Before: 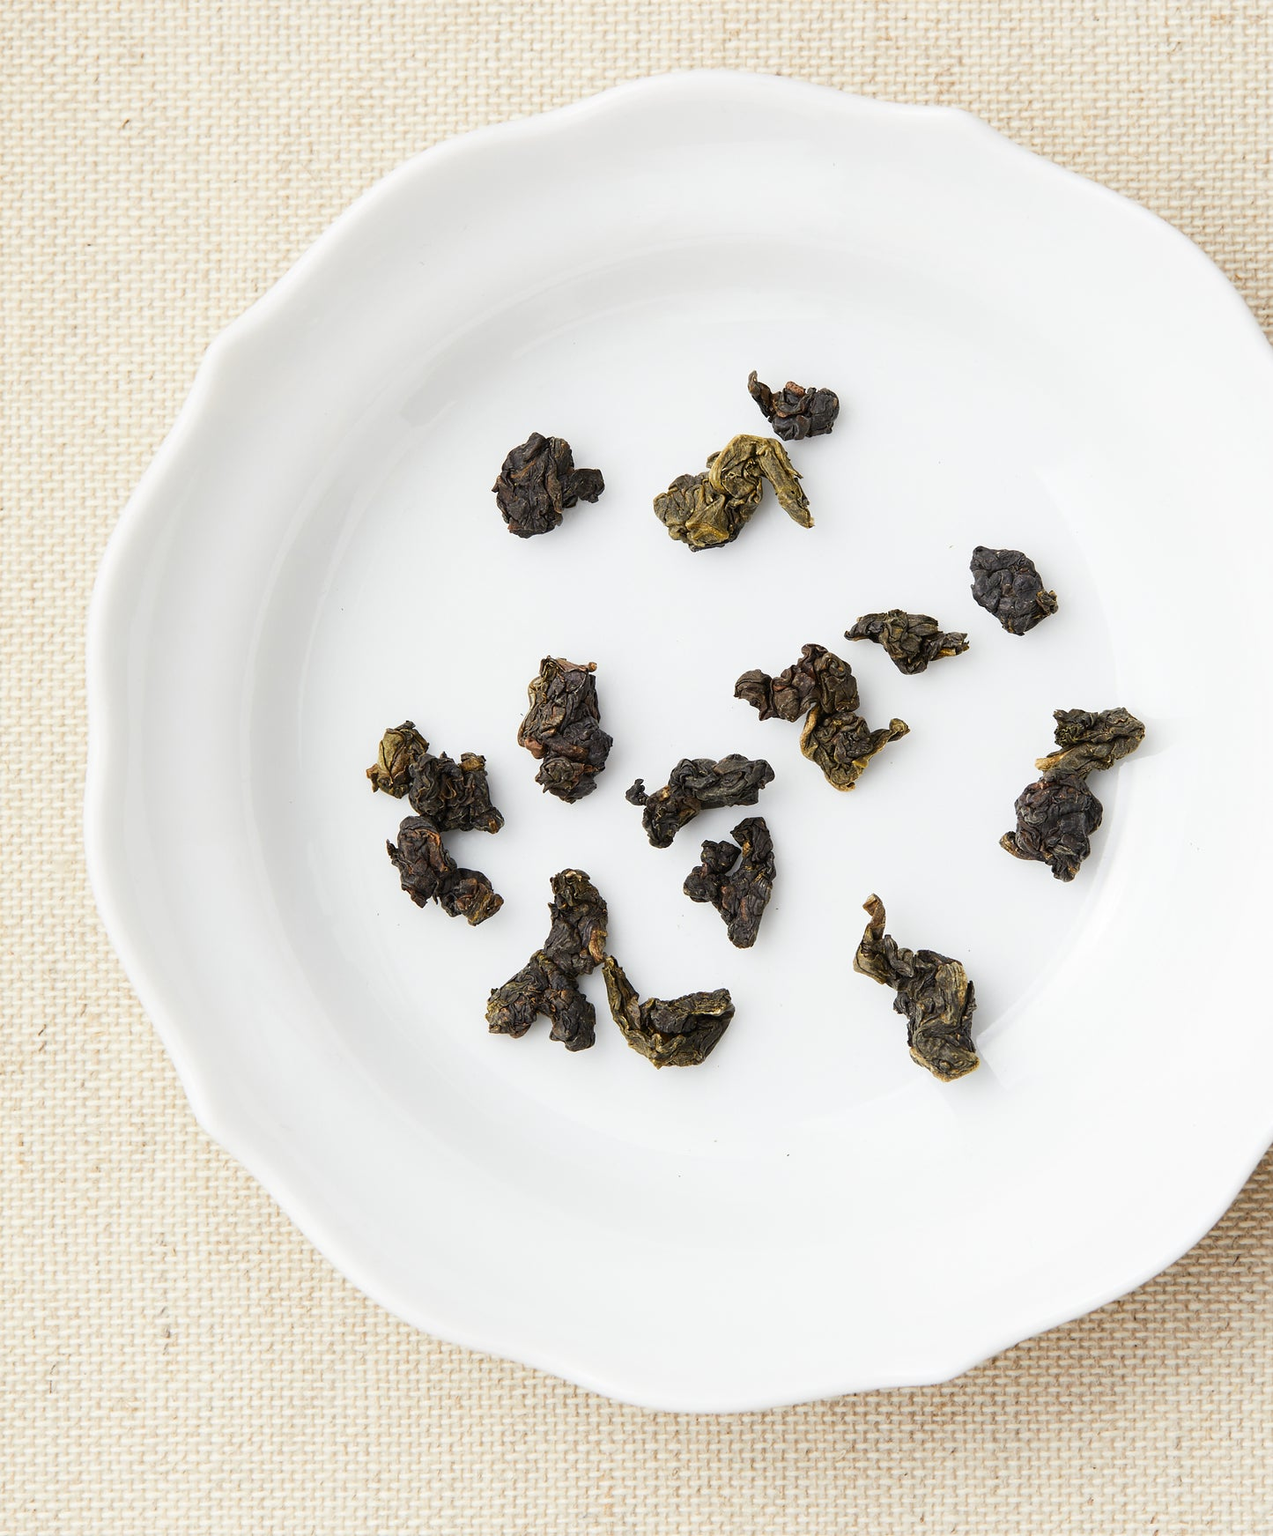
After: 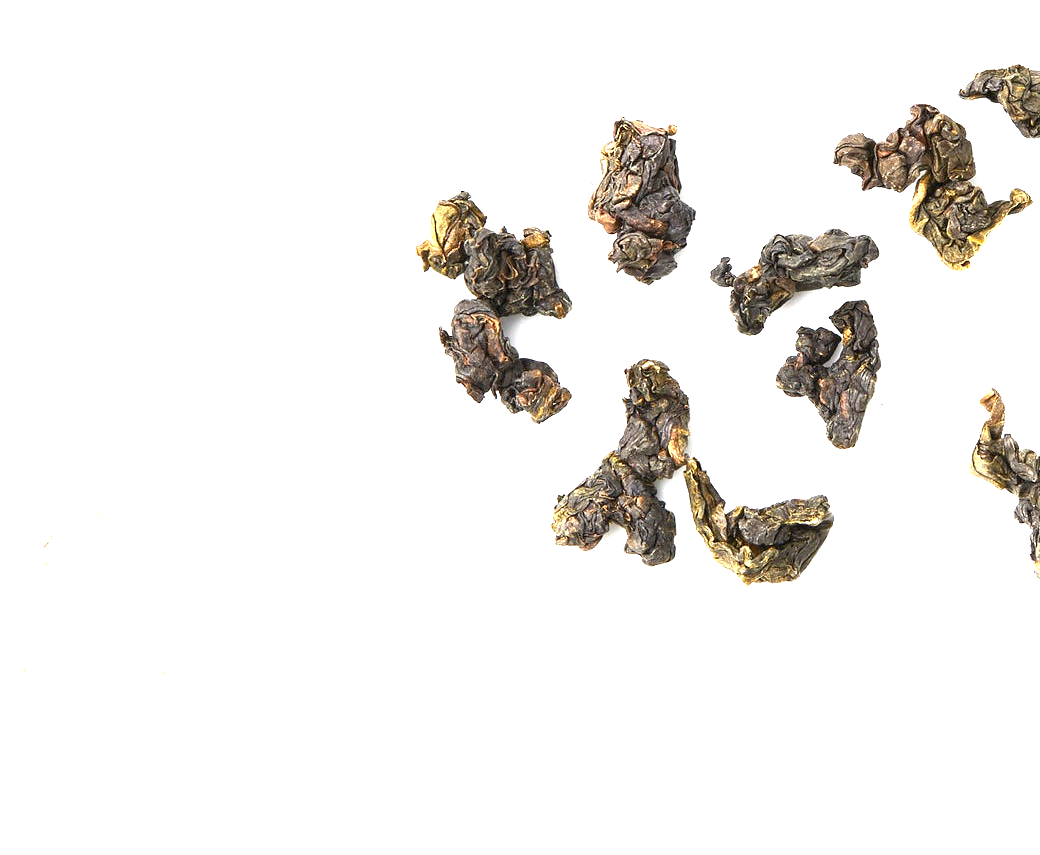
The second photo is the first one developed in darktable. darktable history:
exposure: black level correction 0, exposure 1.762 EV, compensate highlight preservation false
crop: top 36.022%, right 27.998%, bottom 14.867%
